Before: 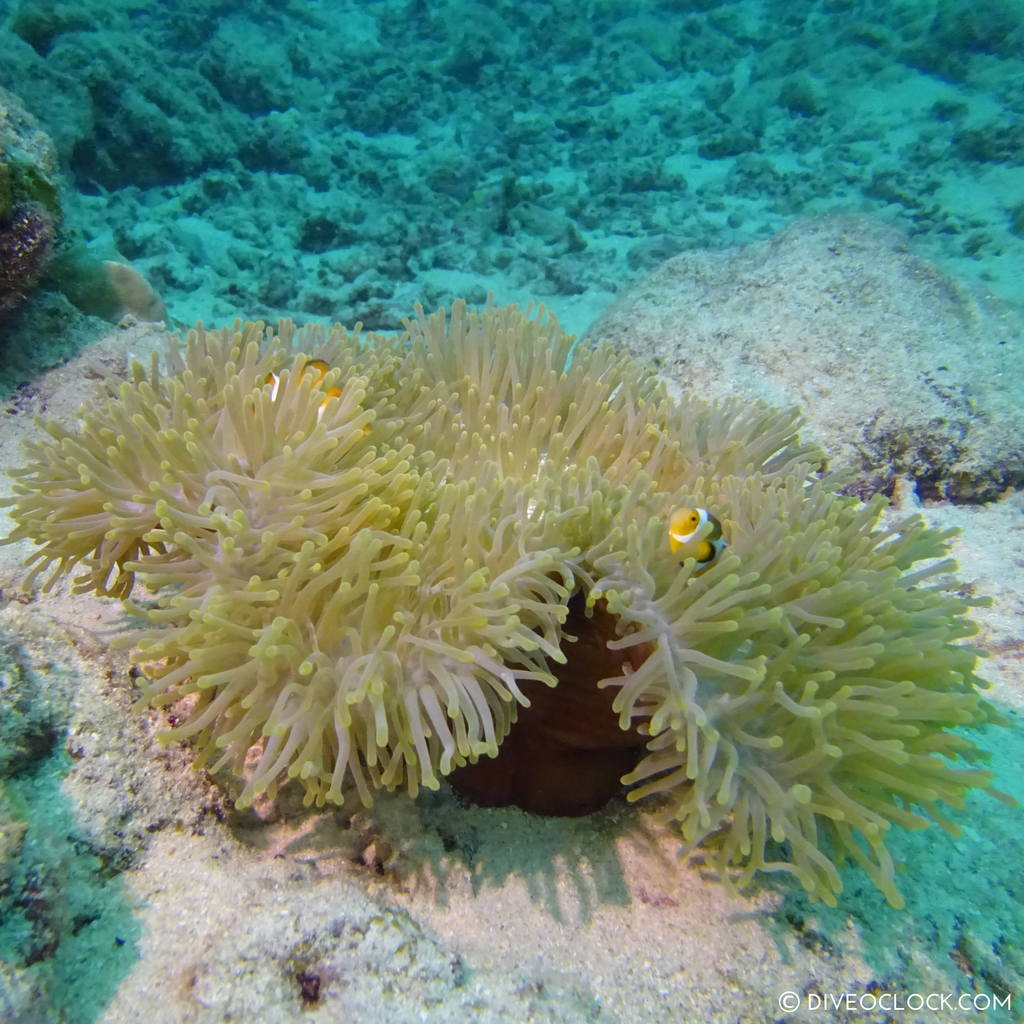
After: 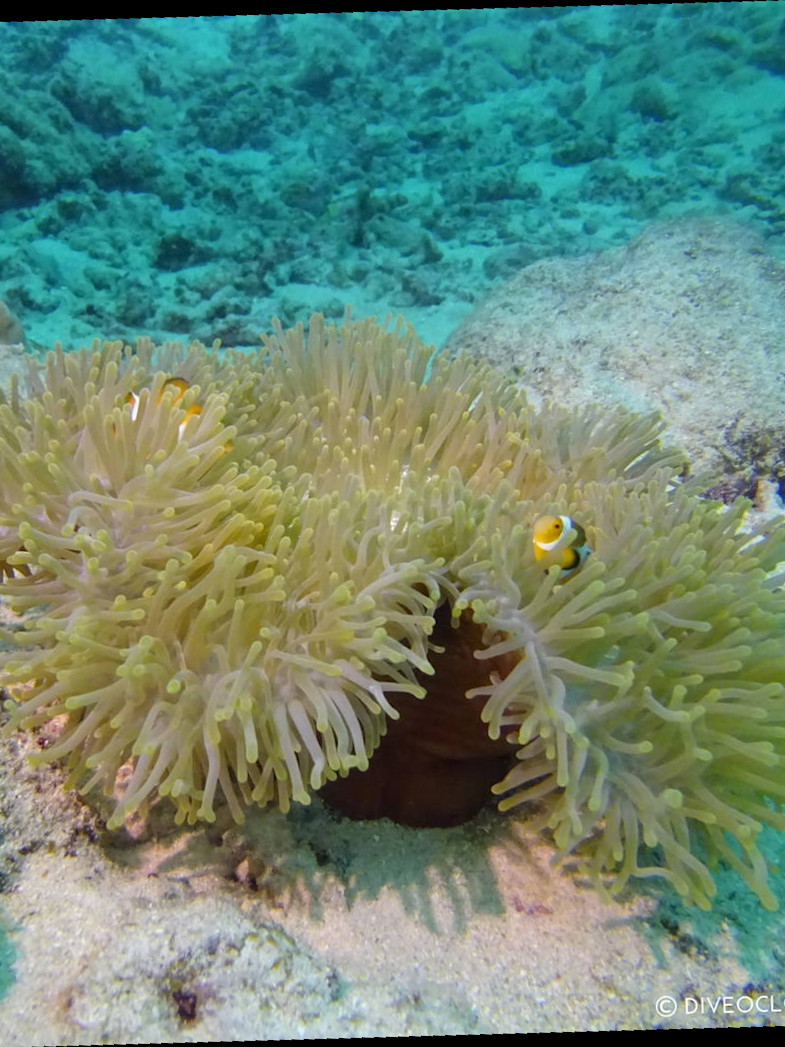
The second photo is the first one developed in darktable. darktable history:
crop and rotate: angle -3.27°, left 14.277%, top 0.028%, right 10.766%, bottom 0.028%
shadows and highlights: radius 133.83, soften with gaussian
rotate and perspective: rotation -4.86°, automatic cropping off
